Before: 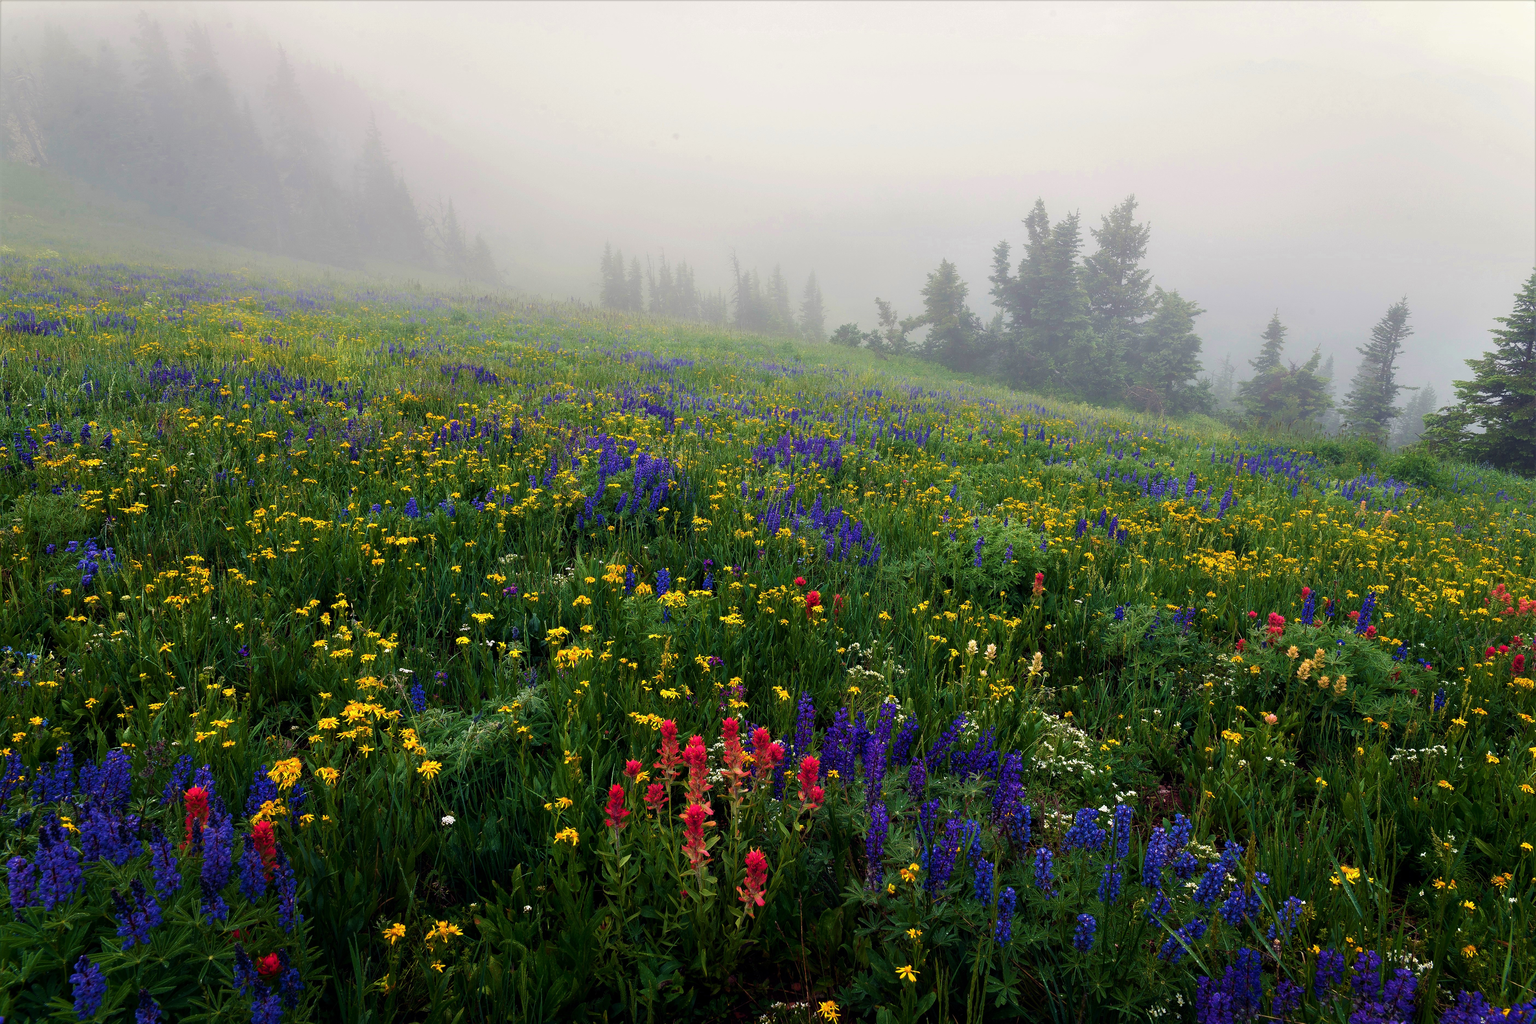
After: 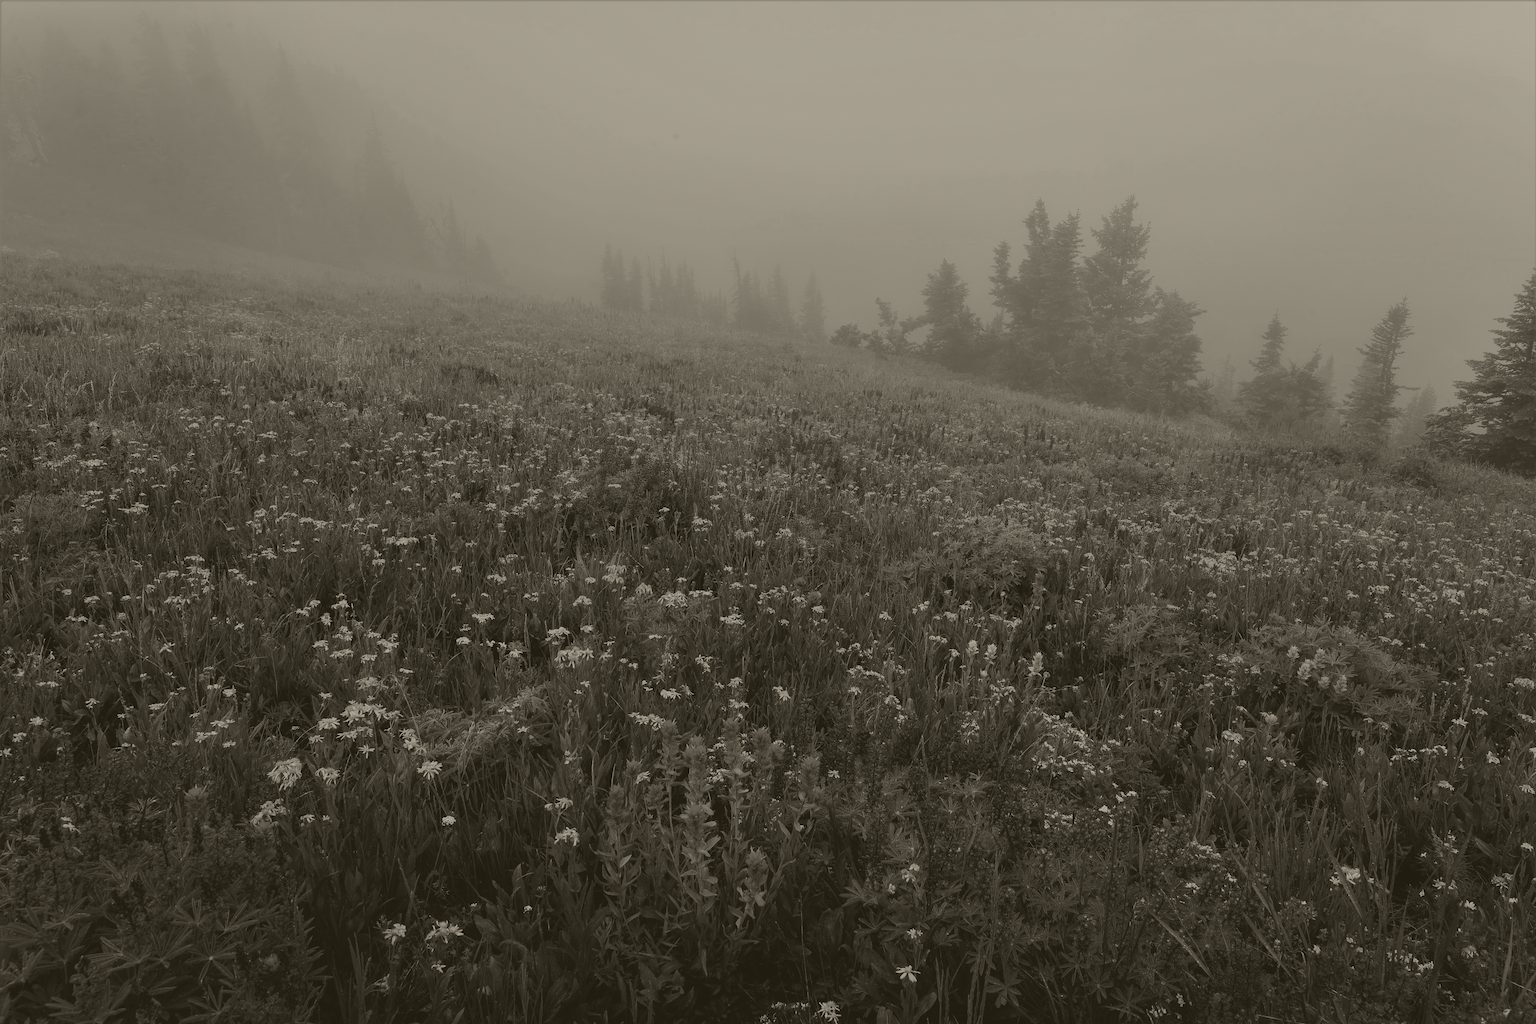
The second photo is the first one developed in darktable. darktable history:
colorize: hue 41.44°, saturation 22%, source mix 60%, lightness 10.61%
white balance: red 0.931, blue 1.11
